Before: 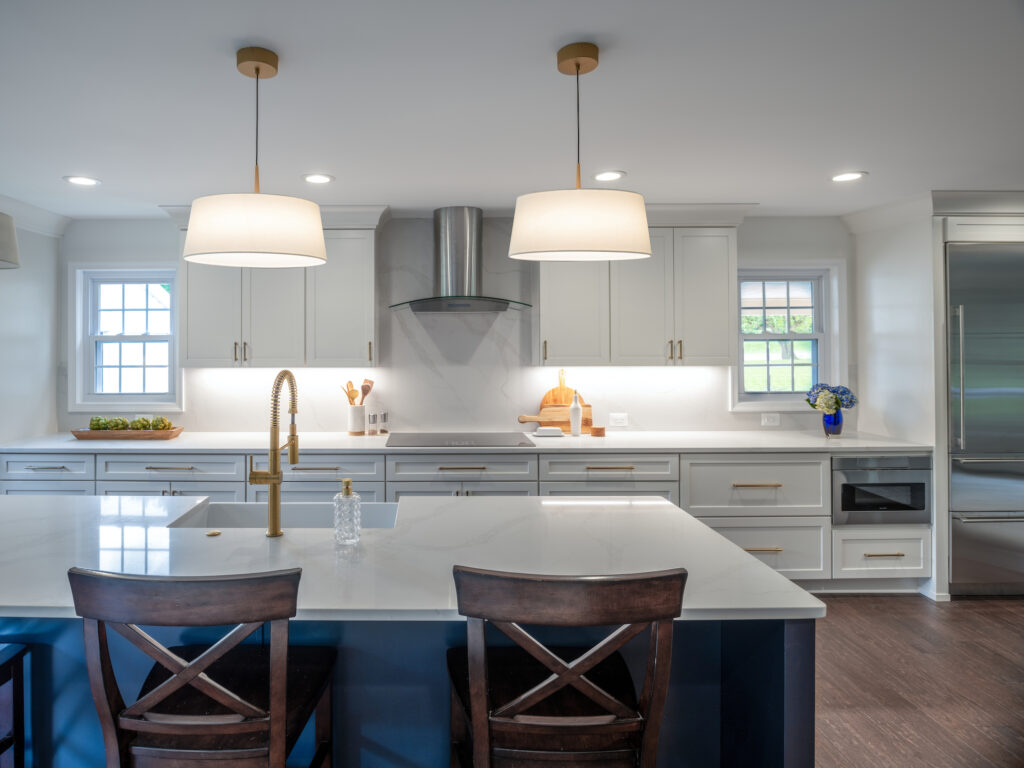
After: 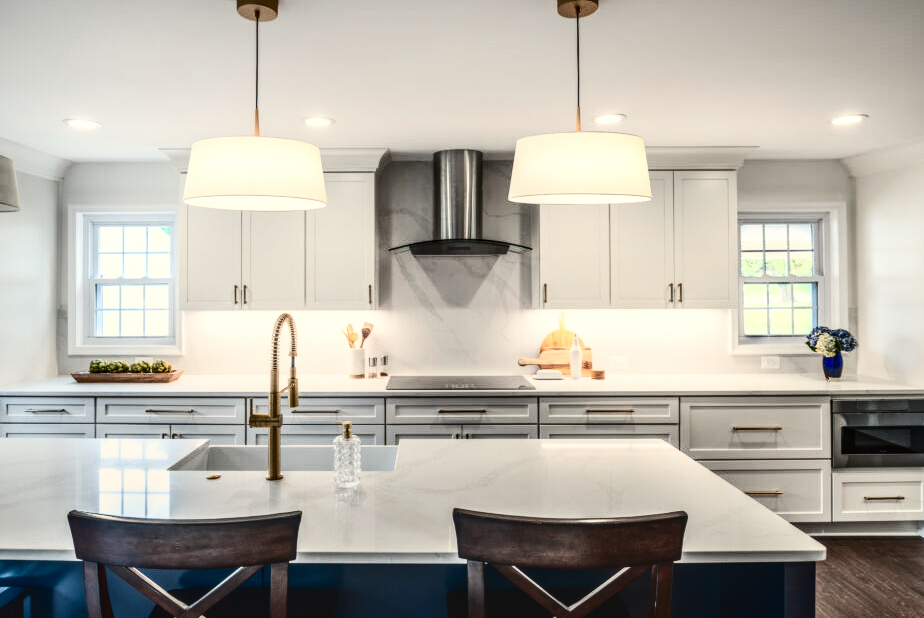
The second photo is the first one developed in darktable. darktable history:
white balance: red 1.045, blue 0.932
contrast brightness saturation: contrast 0.5, saturation -0.1
local contrast: on, module defaults
crop: top 7.49%, right 9.717%, bottom 11.943%
